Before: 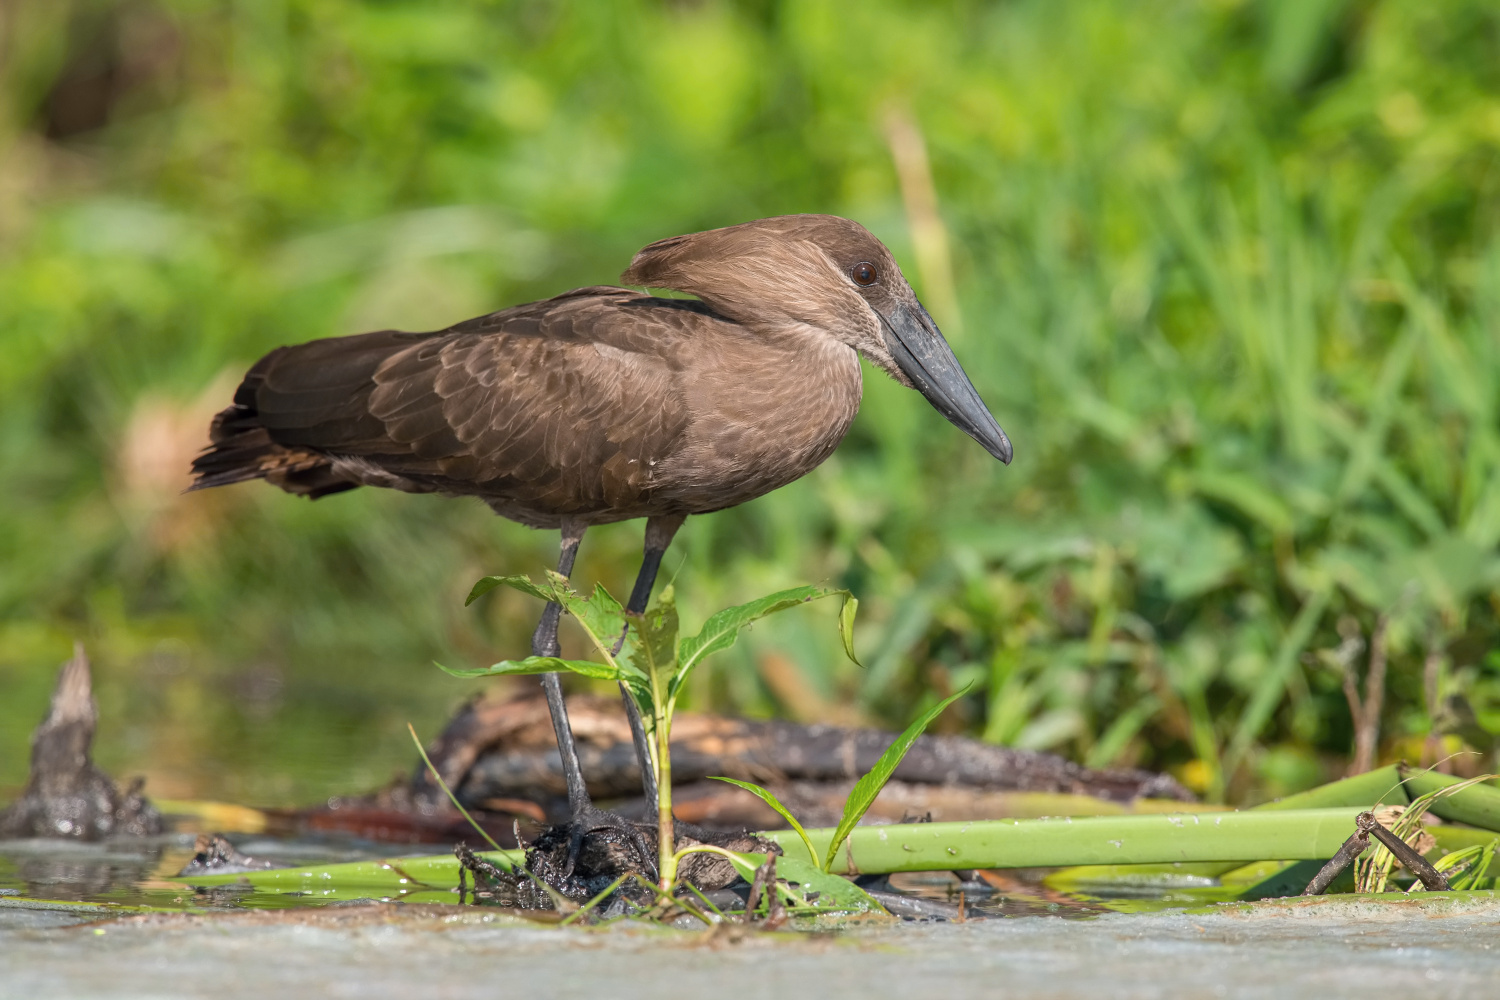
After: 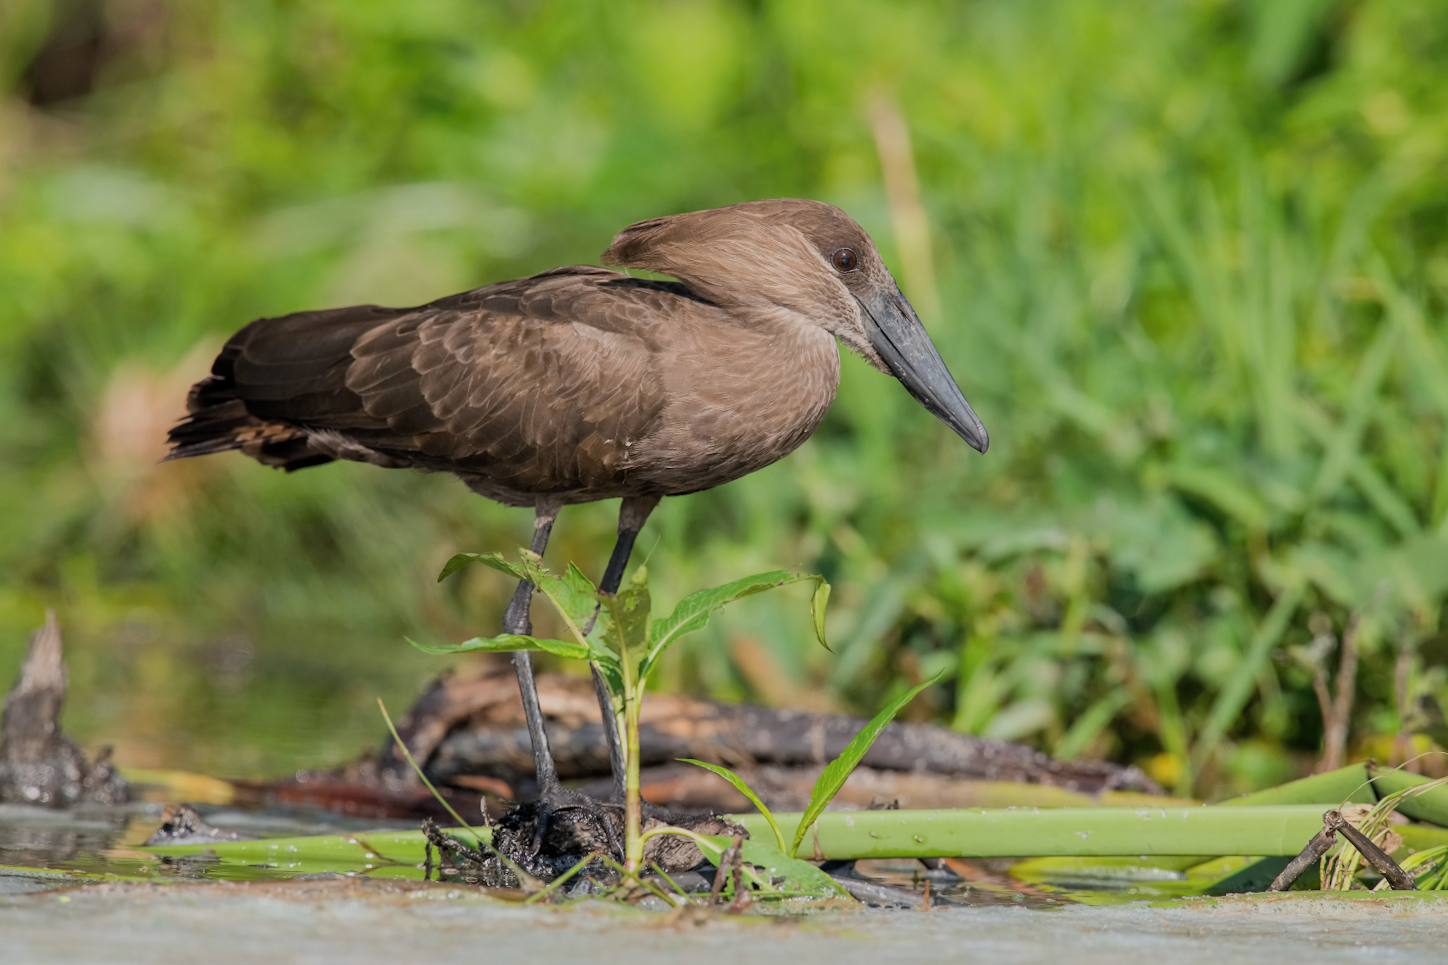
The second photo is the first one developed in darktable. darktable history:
tone equalizer: luminance estimator HSV value / RGB max
filmic rgb: black relative exposure -7.65 EV, white relative exposure 4.56 EV, threshold 3.02 EV, hardness 3.61, enable highlight reconstruction true
crop and rotate: angle -1.37°
